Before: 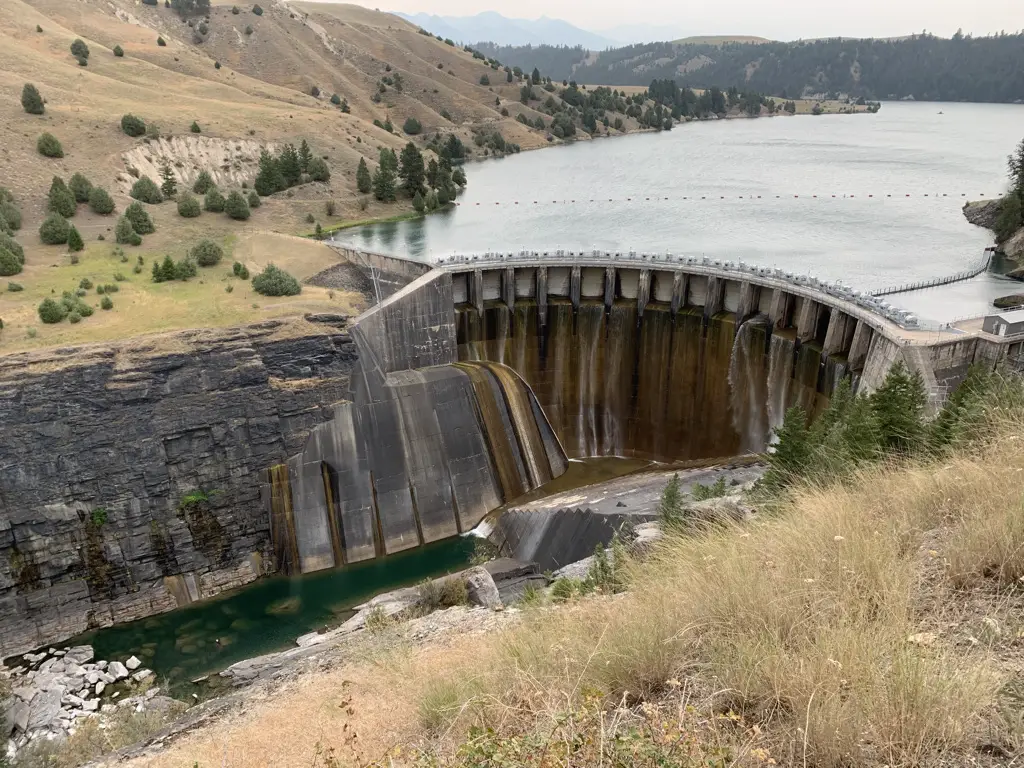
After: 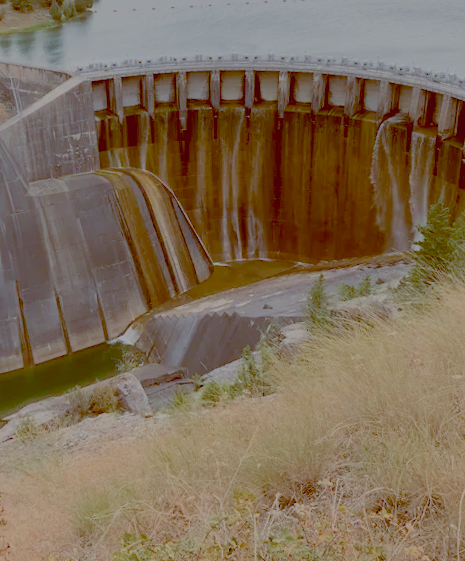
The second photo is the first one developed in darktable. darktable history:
color balance: lift [1, 1.015, 1.004, 0.985], gamma [1, 0.958, 0.971, 1.042], gain [1, 0.956, 0.977, 1.044]
crop: left 35.432%, top 26.233%, right 20.145%, bottom 3.432%
filmic rgb: black relative exposure -16 EV, white relative exposure 8 EV, threshold 3 EV, hardness 4.17, latitude 50%, contrast 0.5, color science v5 (2021), contrast in shadows safe, contrast in highlights safe, enable highlight reconstruction true
rotate and perspective: rotation -1.77°, lens shift (horizontal) 0.004, automatic cropping off
